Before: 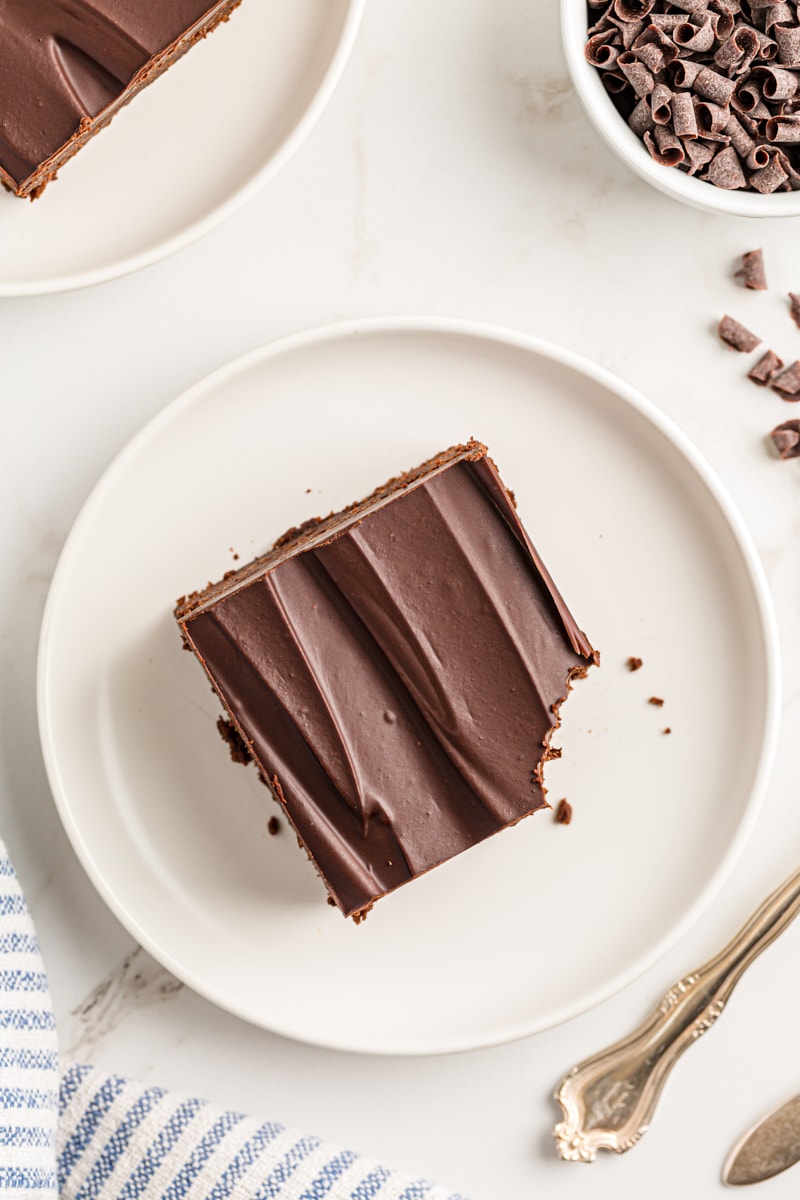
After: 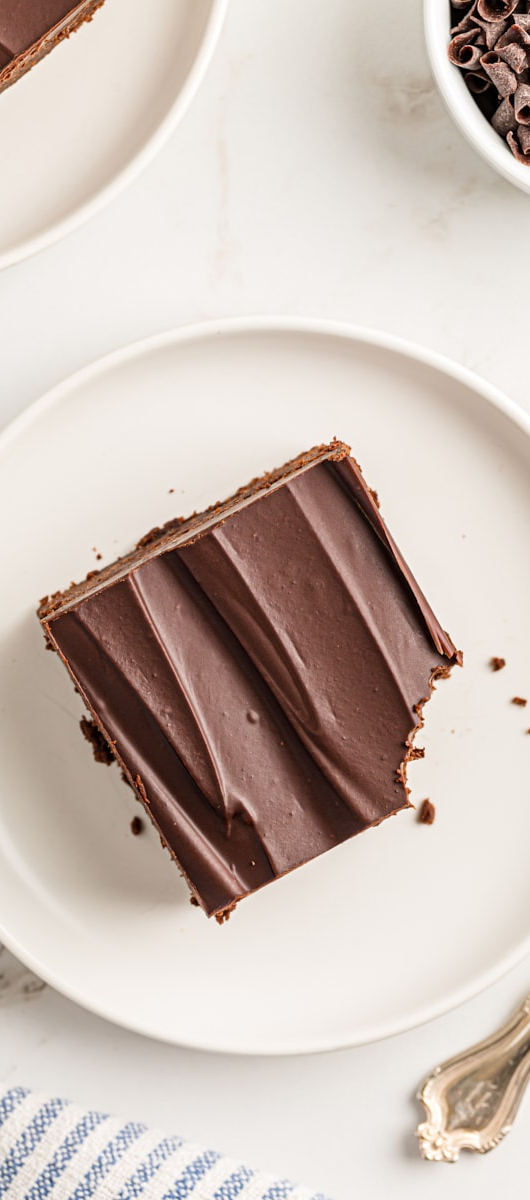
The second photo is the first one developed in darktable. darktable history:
crop: left 17.235%, right 16.492%
